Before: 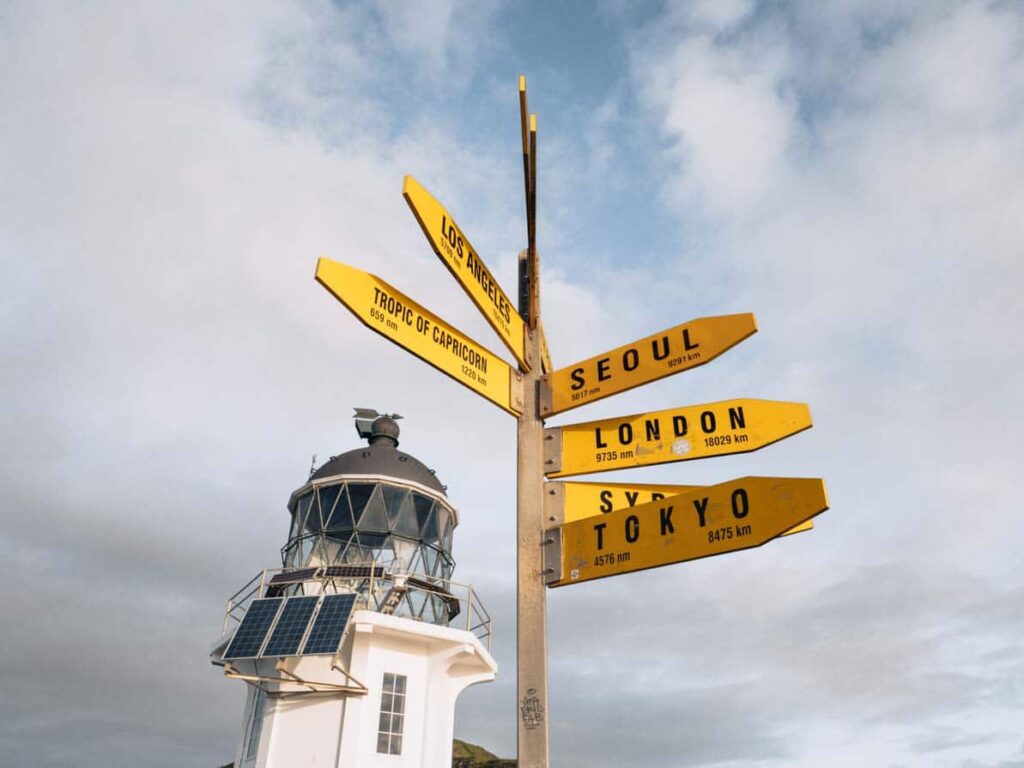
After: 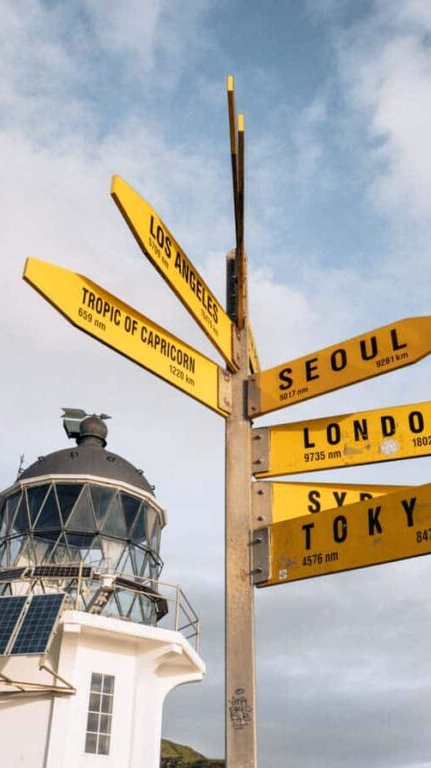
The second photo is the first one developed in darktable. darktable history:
local contrast: highlights 100%, shadows 100%, detail 120%, midtone range 0.2
crop: left 28.583%, right 29.231%
